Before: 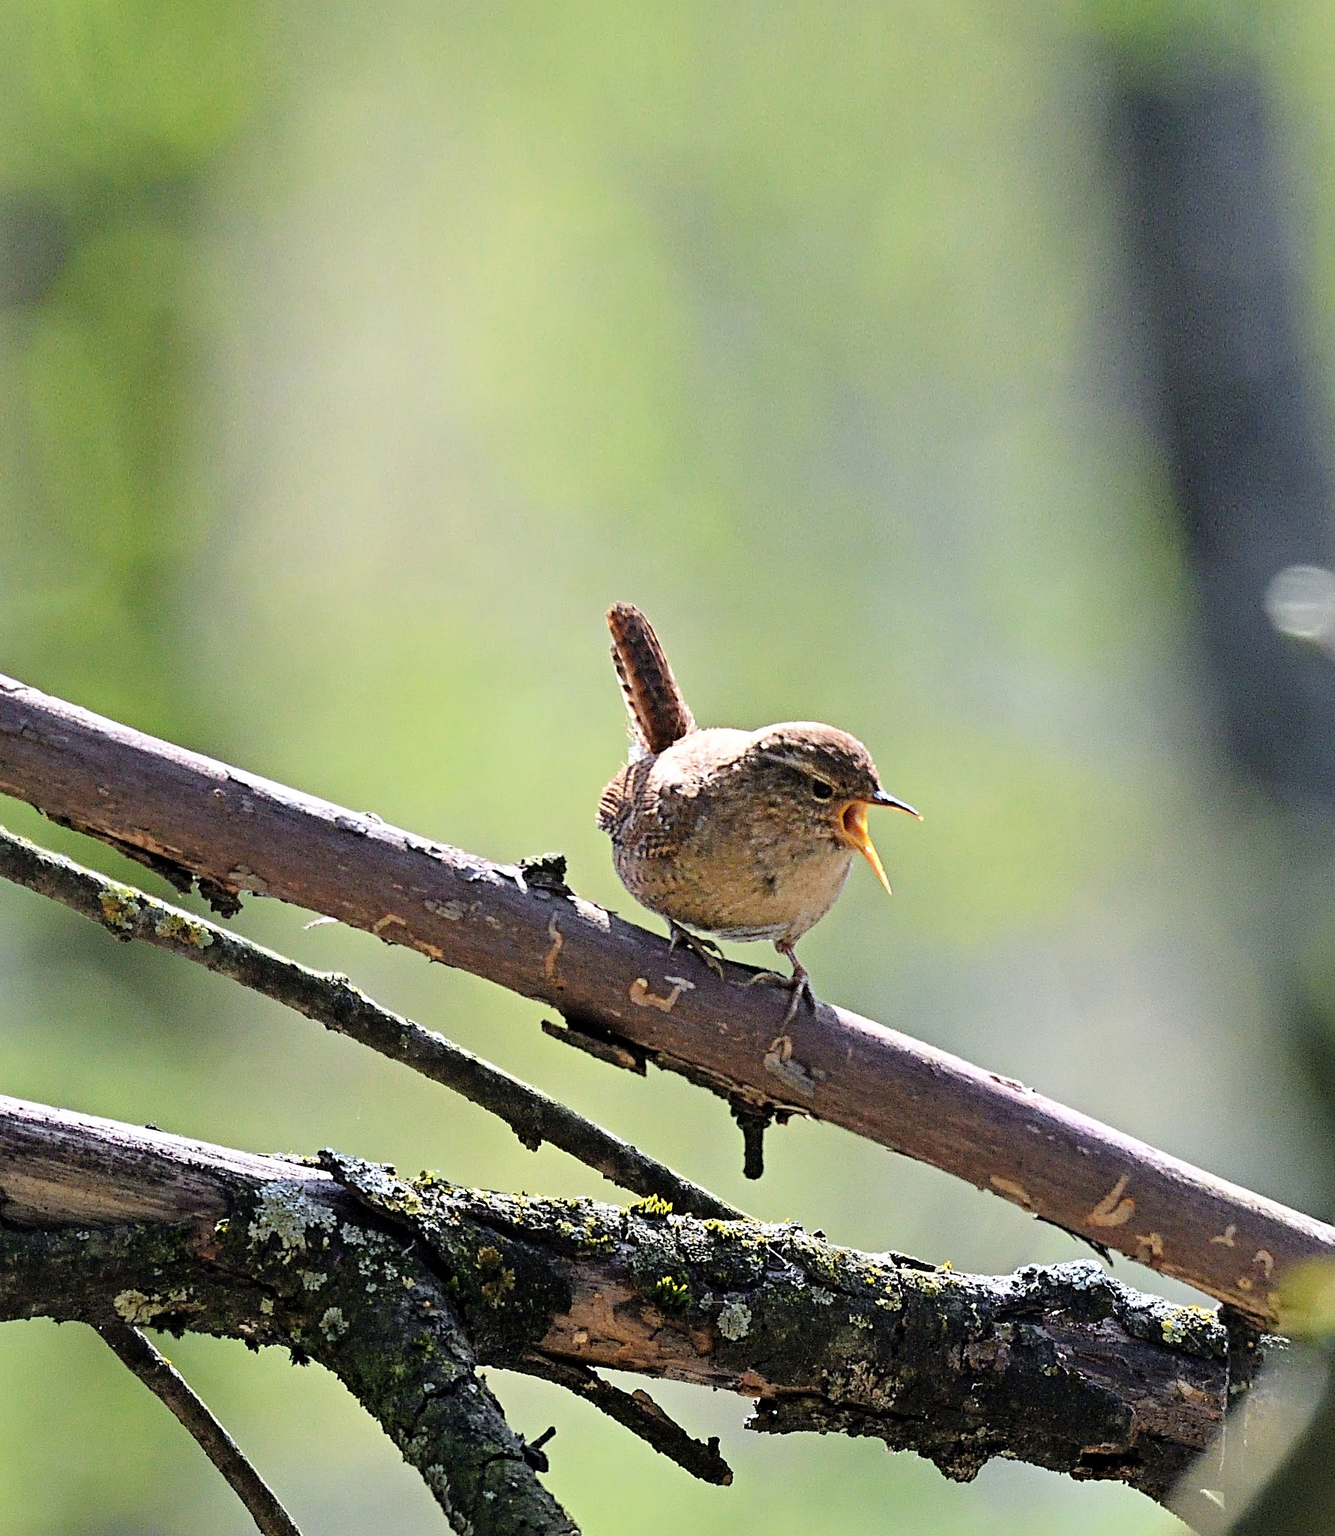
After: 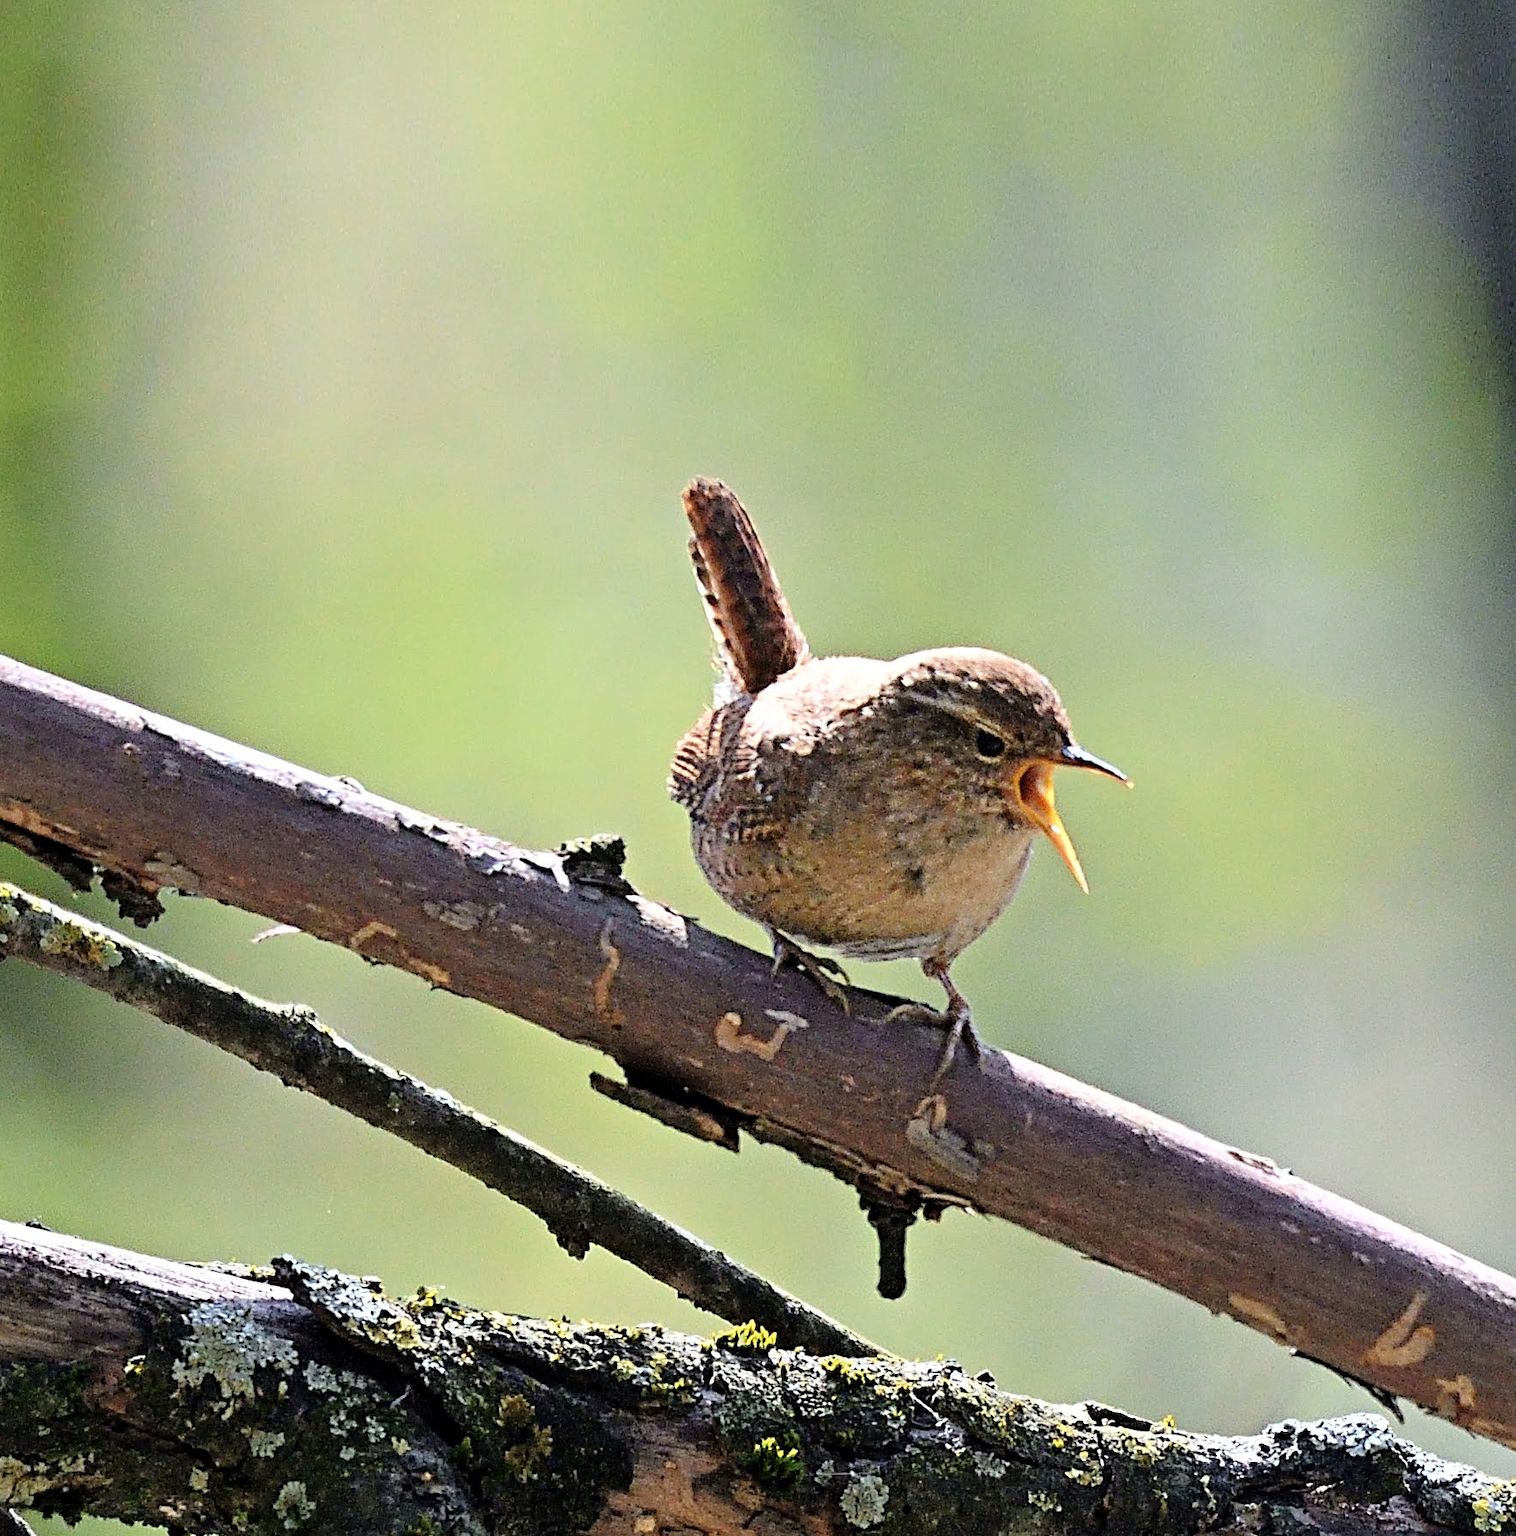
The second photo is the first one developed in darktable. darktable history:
crop: left 9.562%, top 17.397%, right 10.664%, bottom 12.338%
